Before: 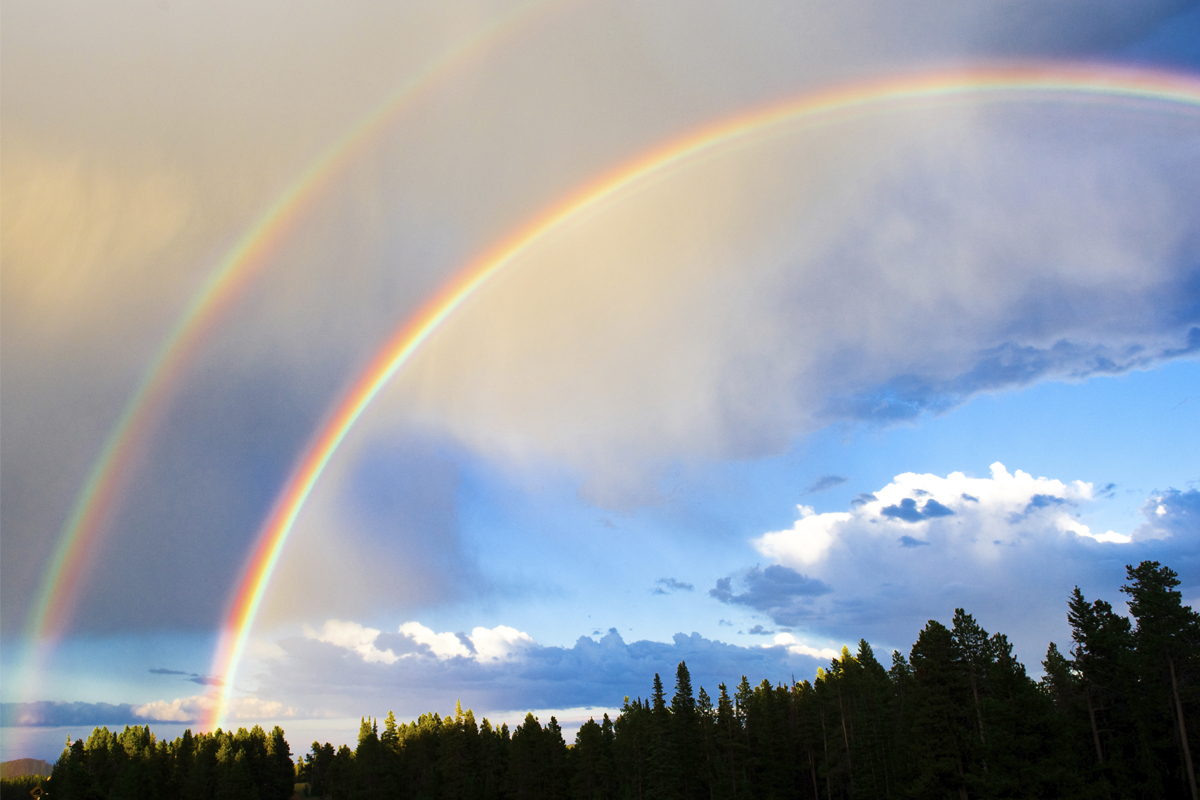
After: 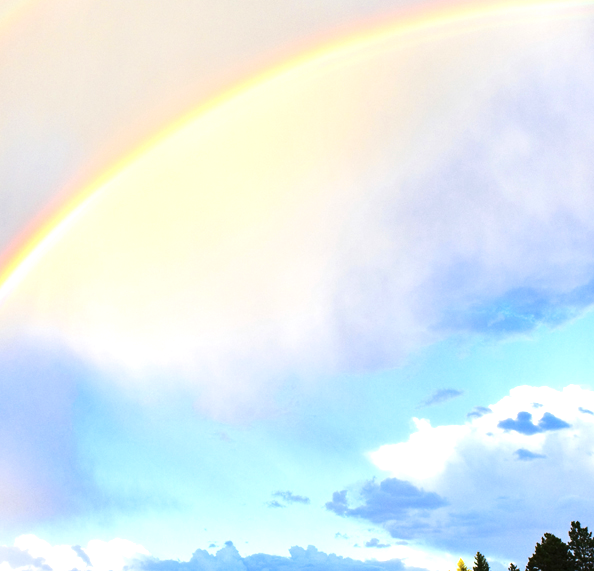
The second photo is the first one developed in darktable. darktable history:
tone equalizer: -8 EV 0.001 EV, -7 EV -0.002 EV, -6 EV 0.002 EV, -5 EV -0.03 EV, -4 EV -0.116 EV, -3 EV -0.169 EV, -2 EV 0.24 EV, -1 EV 0.702 EV, +0 EV 0.493 EV
exposure: exposure 0.207 EV, compensate highlight preservation false
contrast brightness saturation: contrast 0.1, brightness 0.02, saturation 0.02
crop: left 32.075%, top 10.976%, right 18.355%, bottom 17.596%
